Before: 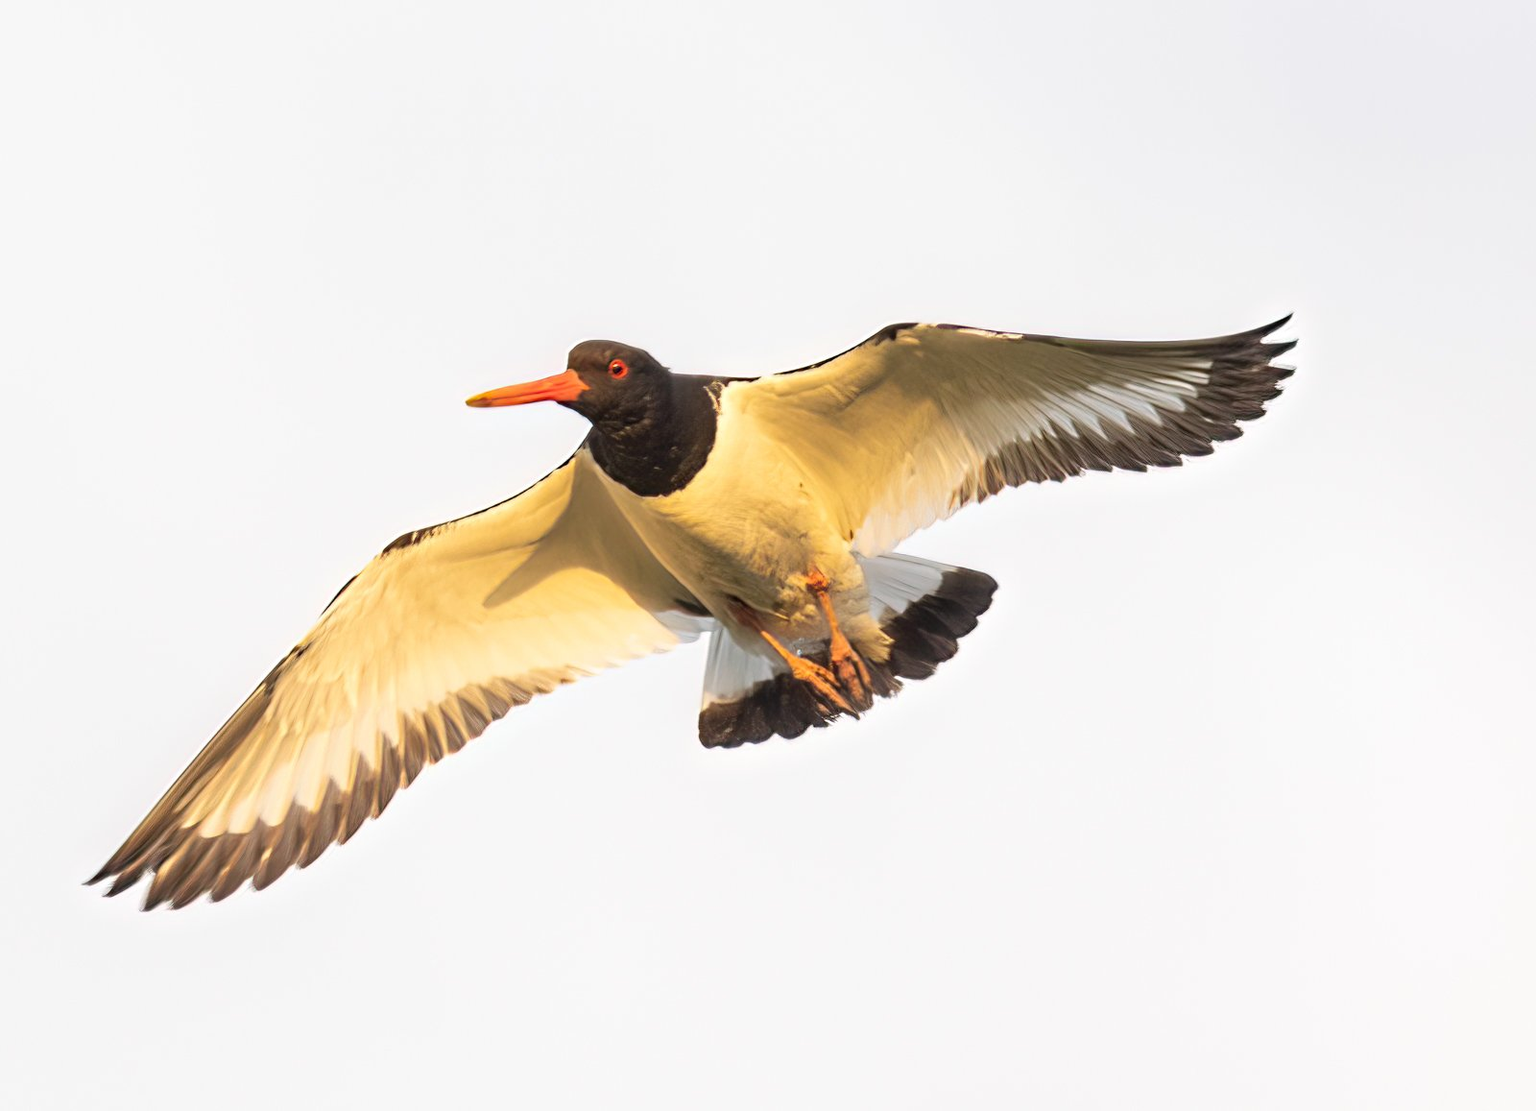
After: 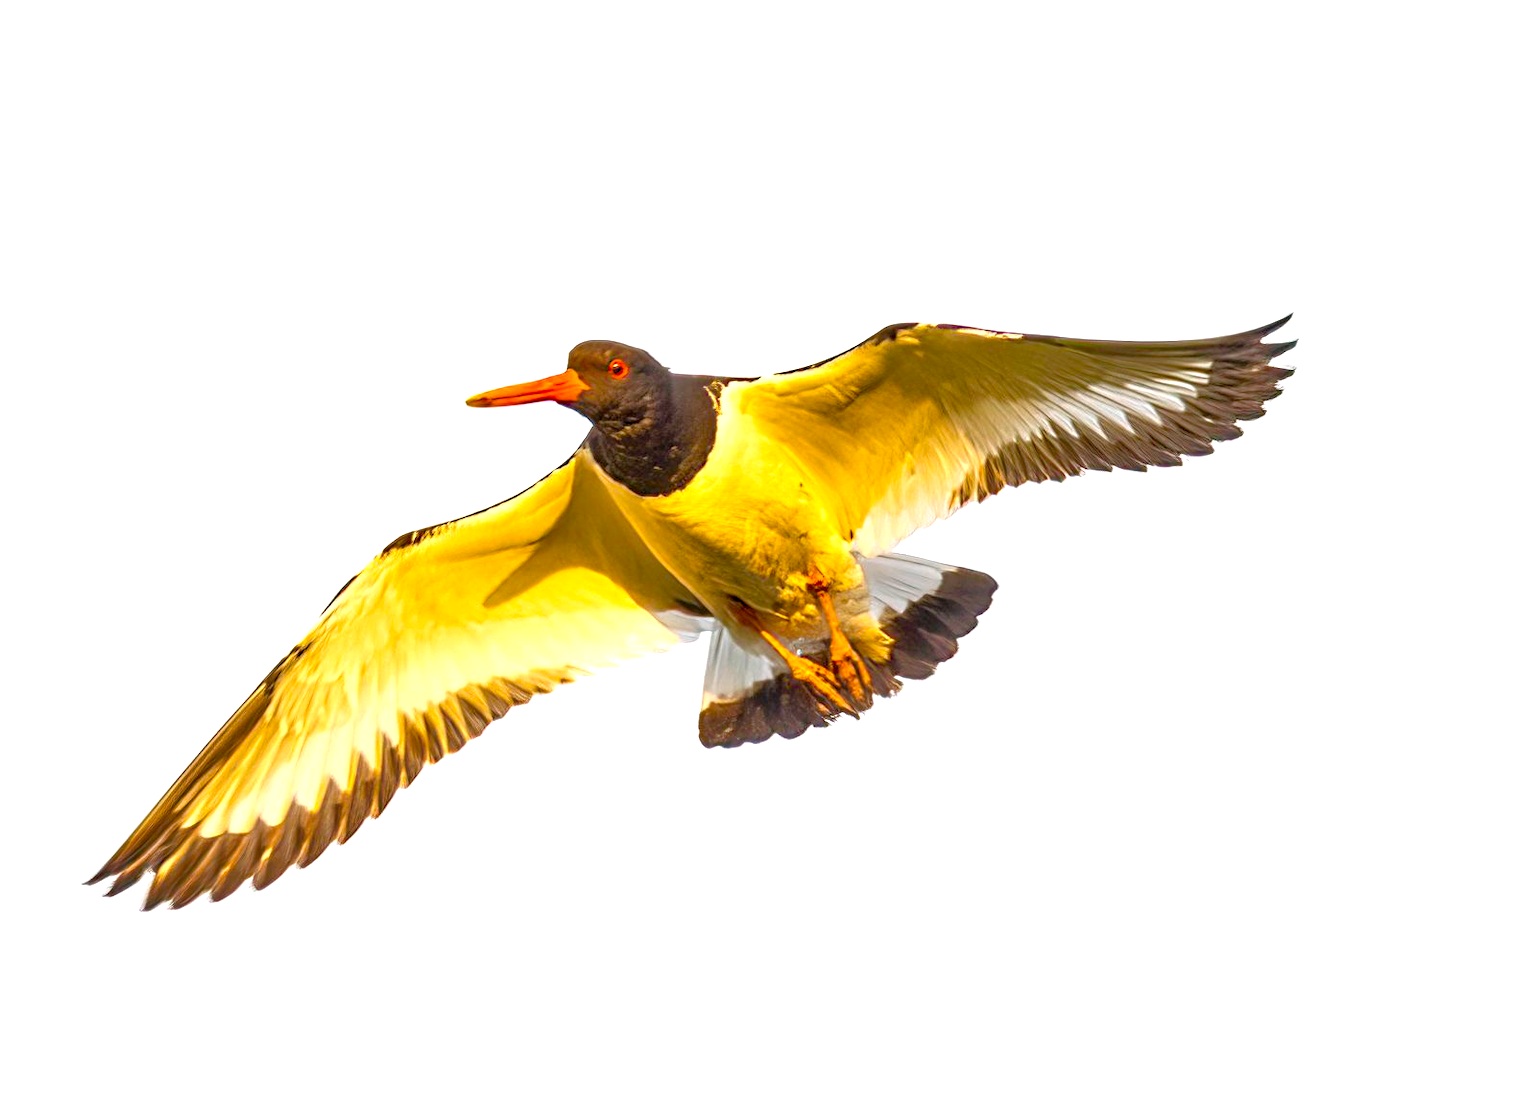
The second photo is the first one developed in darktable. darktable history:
tone equalizer: -7 EV 0.142 EV, -6 EV 0.591 EV, -5 EV 1.13 EV, -4 EV 1.29 EV, -3 EV 1.15 EV, -2 EV 0.6 EV, -1 EV 0.168 EV
local contrast: detail 150%
color balance rgb: linear chroma grading › global chroma 39.825%, perceptual saturation grading › global saturation 27.581%, perceptual saturation grading › highlights -25.61%, perceptual saturation grading › shadows 25.653%, perceptual brilliance grading › global brilliance -5.47%, perceptual brilliance grading › highlights 24.285%, perceptual brilliance grading › mid-tones 7.012%, perceptual brilliance grading › shadows -4.708%, contrast -10.198%
